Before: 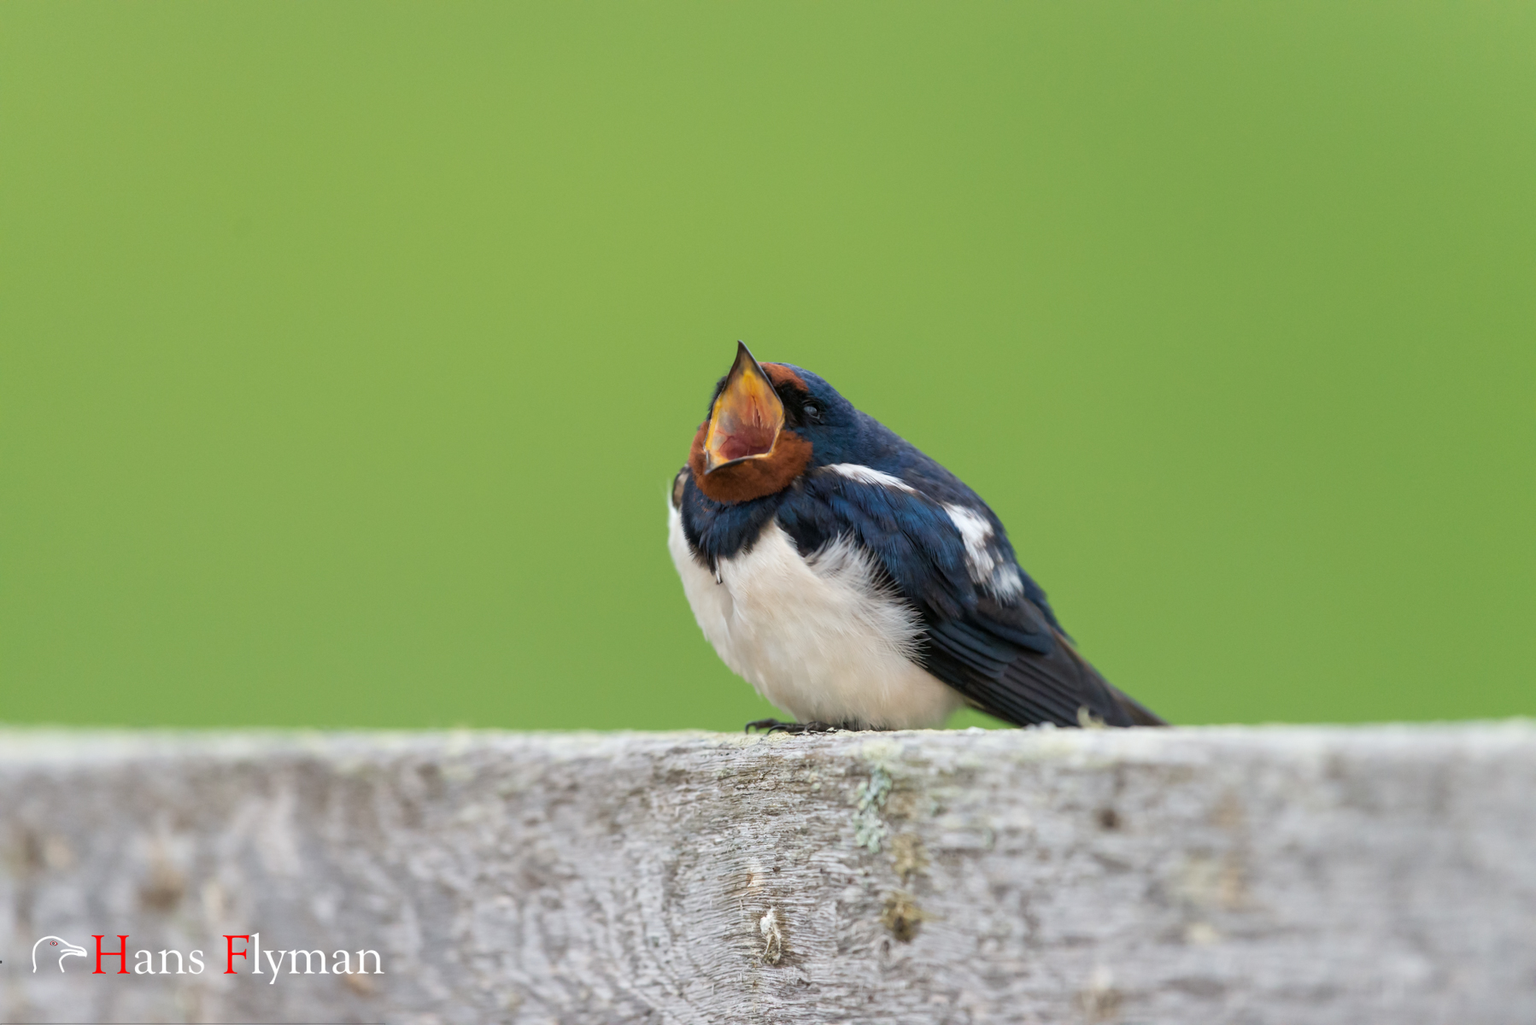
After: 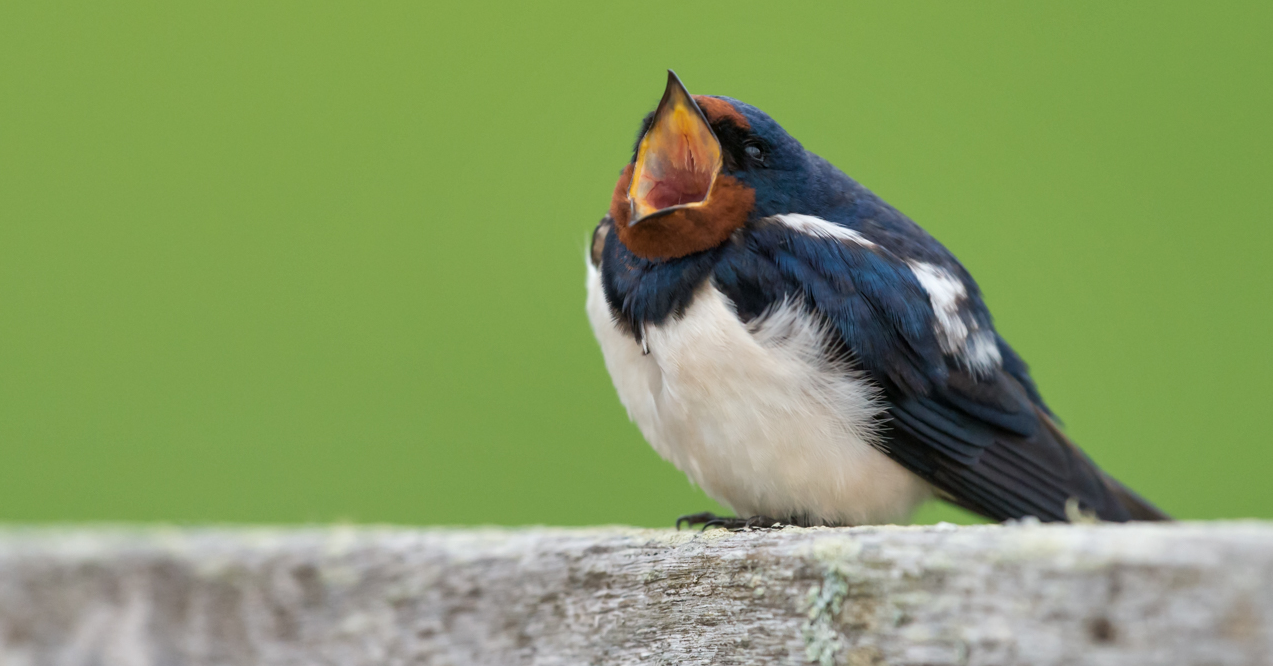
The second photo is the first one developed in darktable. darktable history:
shadows and highlights: shadows 47.46, highlights -42.56, soften with gaussian
crop: left 10.914%, top 27.47%, right 18.279%, bottom 17.021%
